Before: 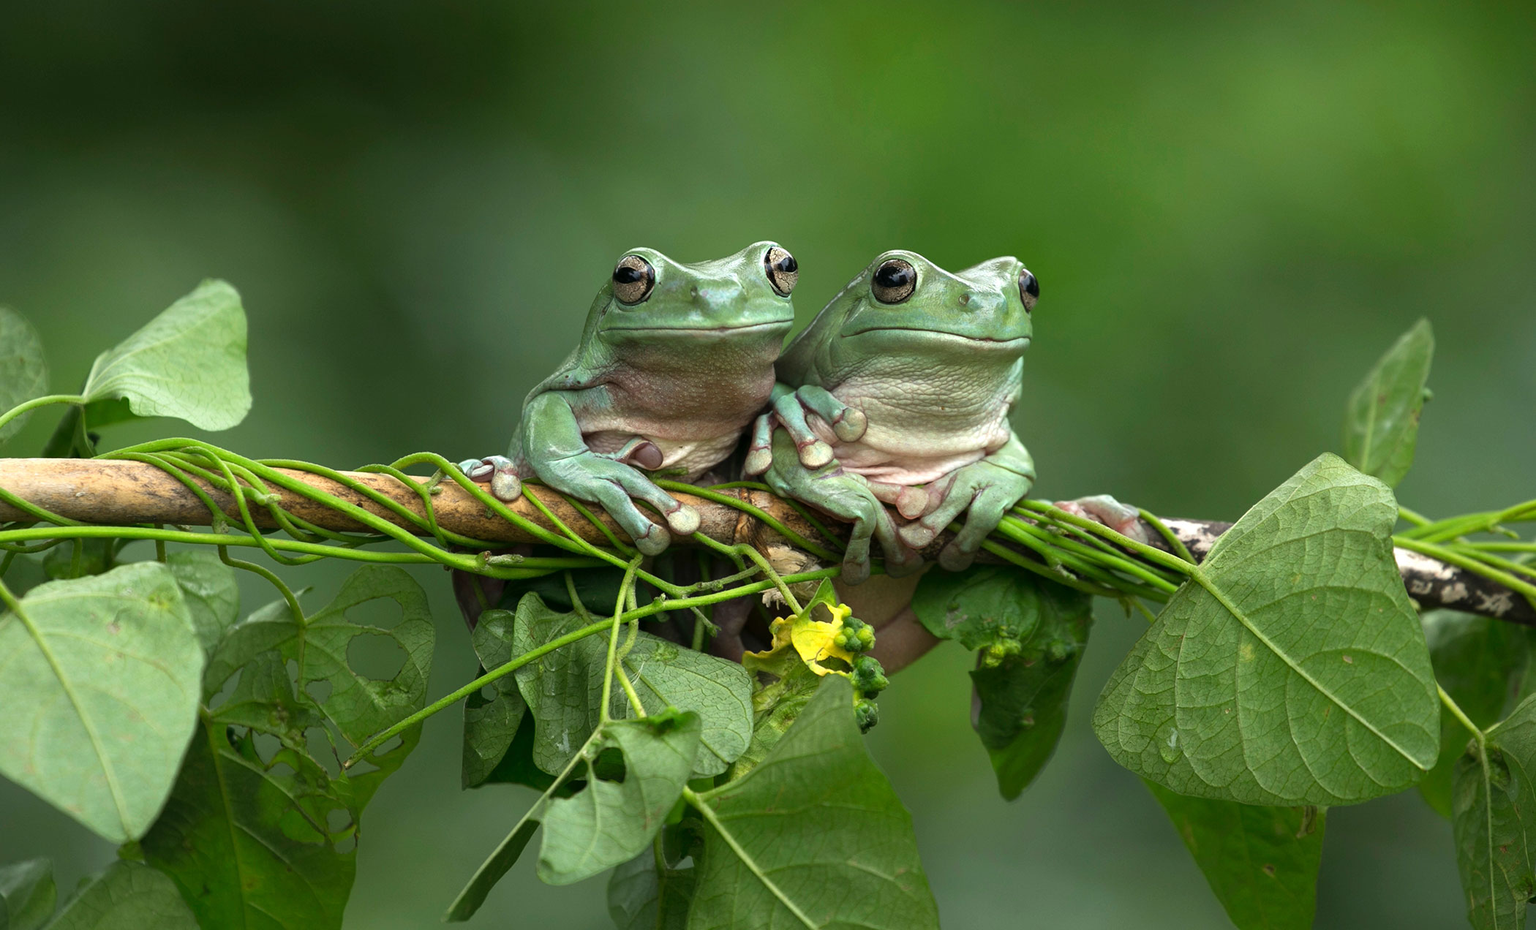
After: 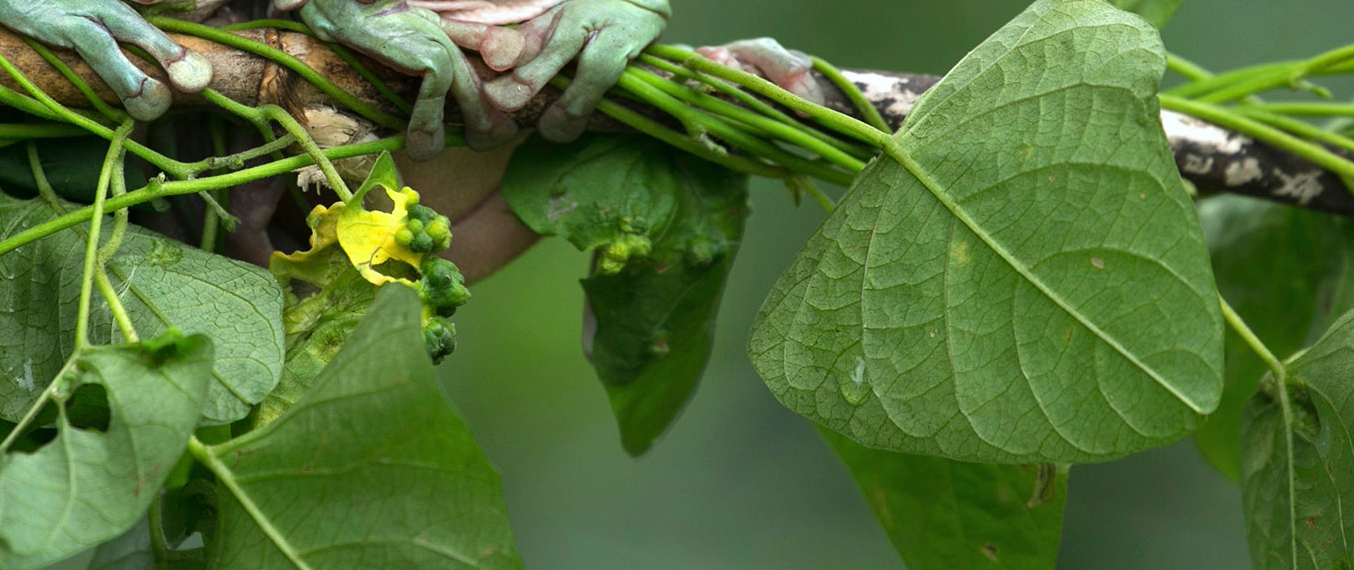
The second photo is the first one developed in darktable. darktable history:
shadows and highlights: low approximation 0.01, soften with gaussian
crop and rotate: left 35.509%, top 50.238%, bottom 4.934%
white balance: red 0.974, blue 1.044
